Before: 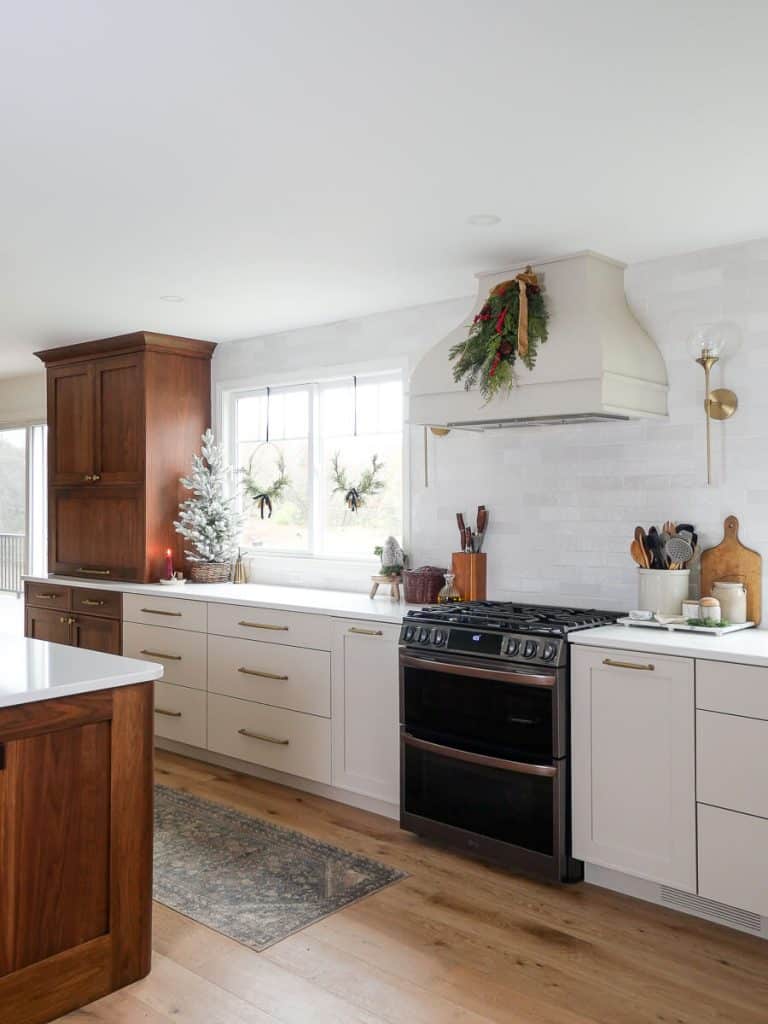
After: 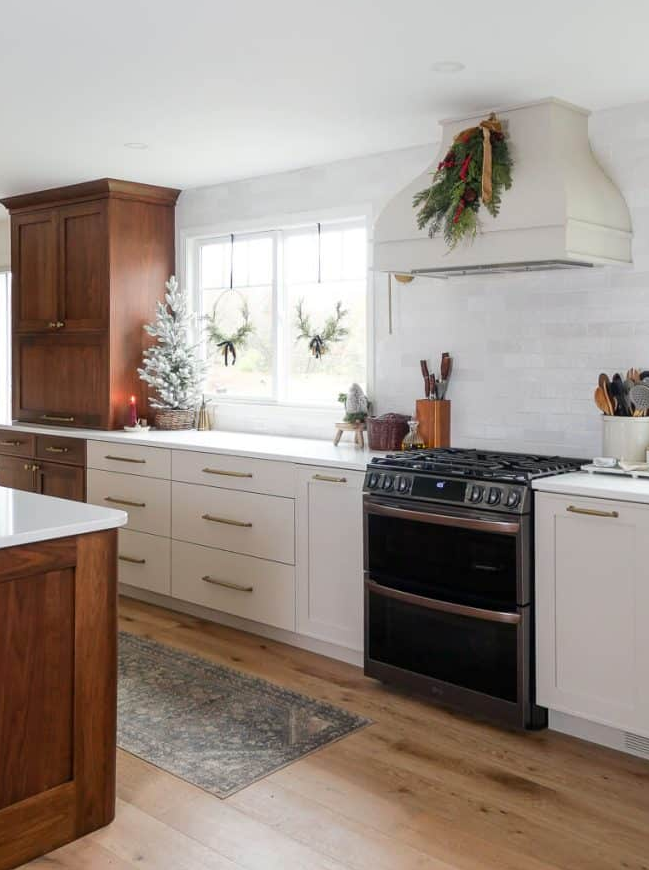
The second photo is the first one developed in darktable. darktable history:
crop and rotate: left 4.783%, top 15.005%, right 10.694%
shadows and highlights: shadows 31.3, highlights 0.046, soften with gaussian
